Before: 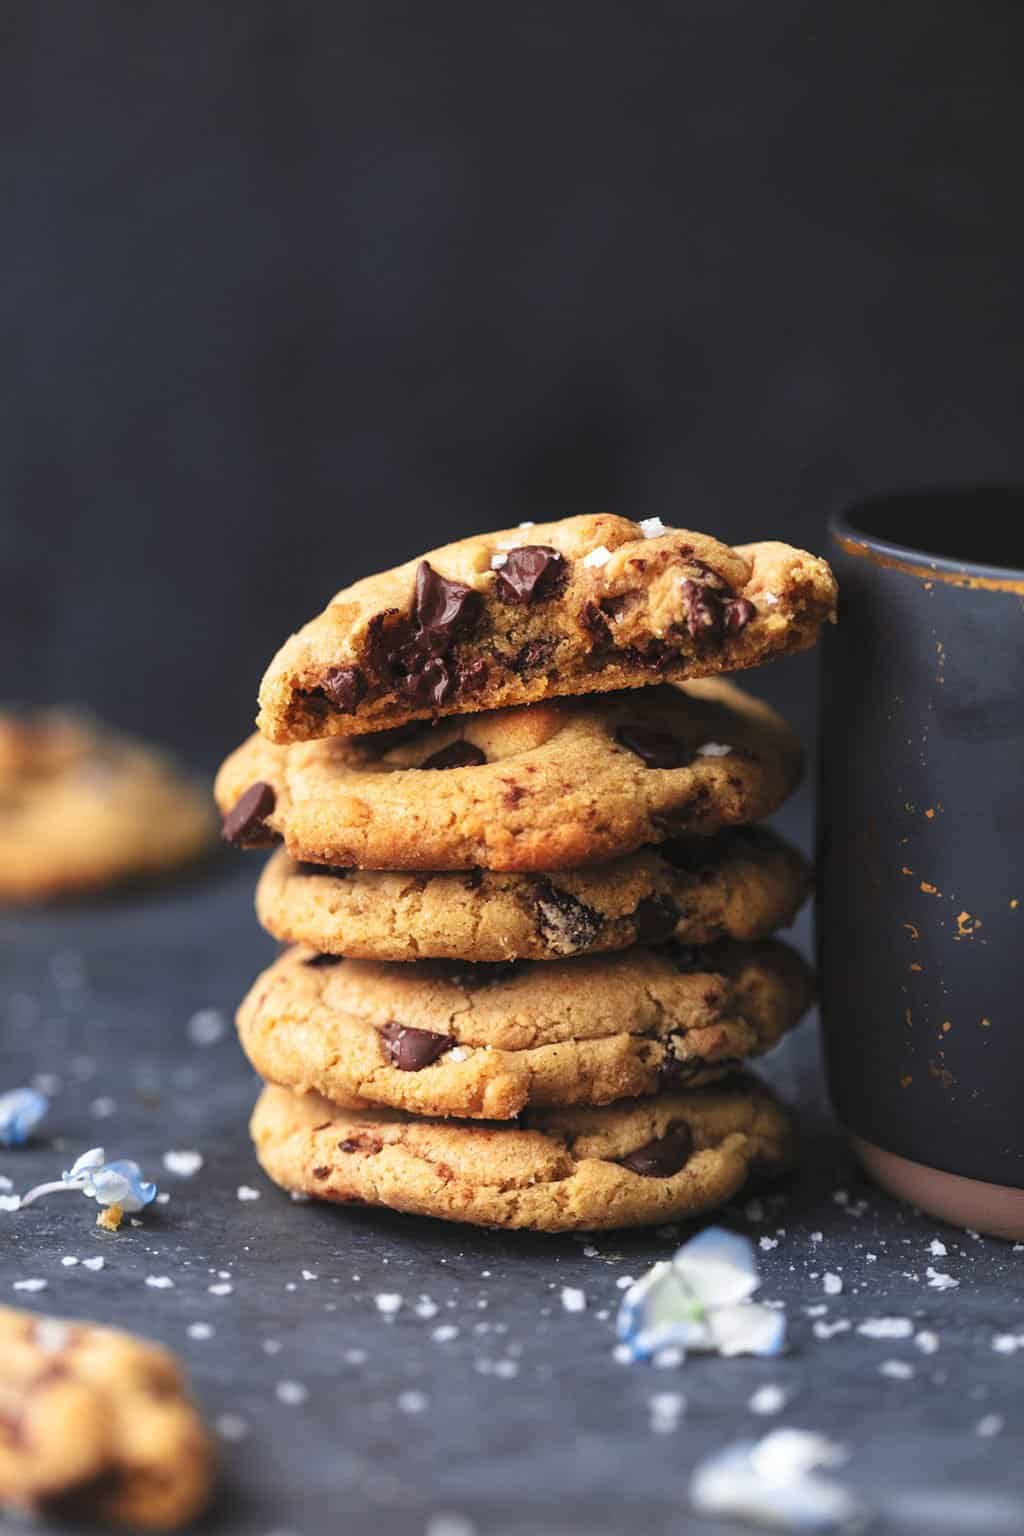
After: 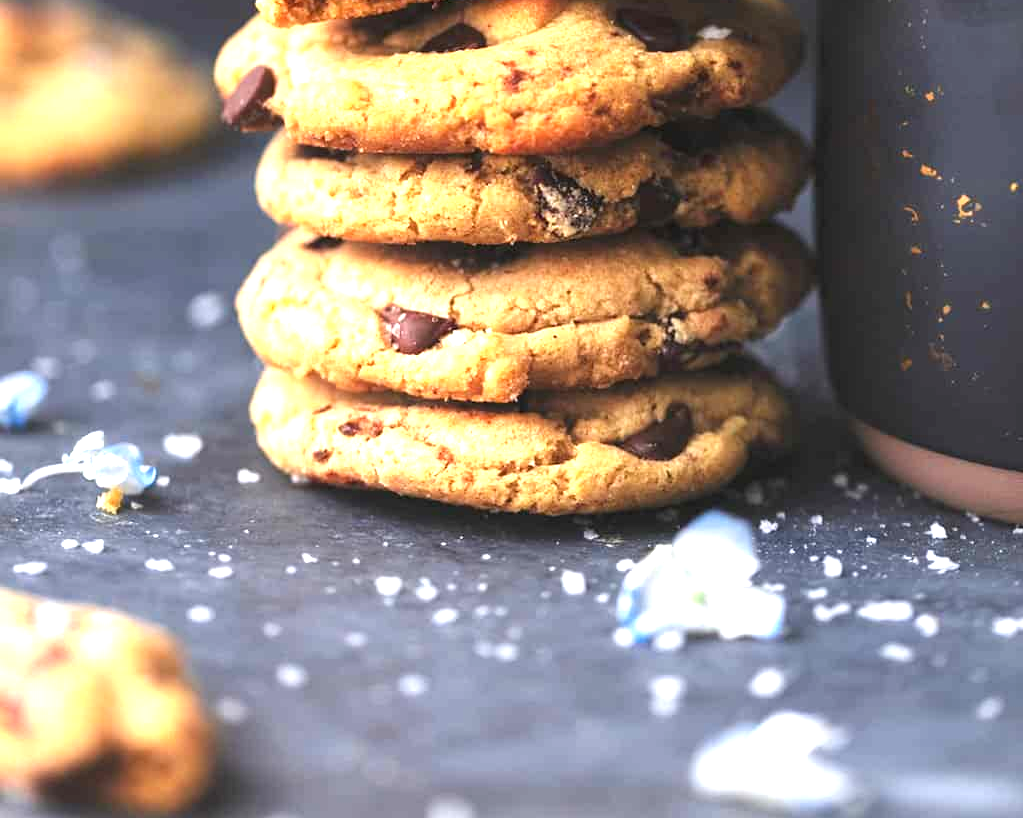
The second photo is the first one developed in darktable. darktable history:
exposure: black level correction 0, exposure 1.103 EV, compensate exposure bias true, compensate highlight preservation false
crop and rotate: top 46.742%, right 0.027%
